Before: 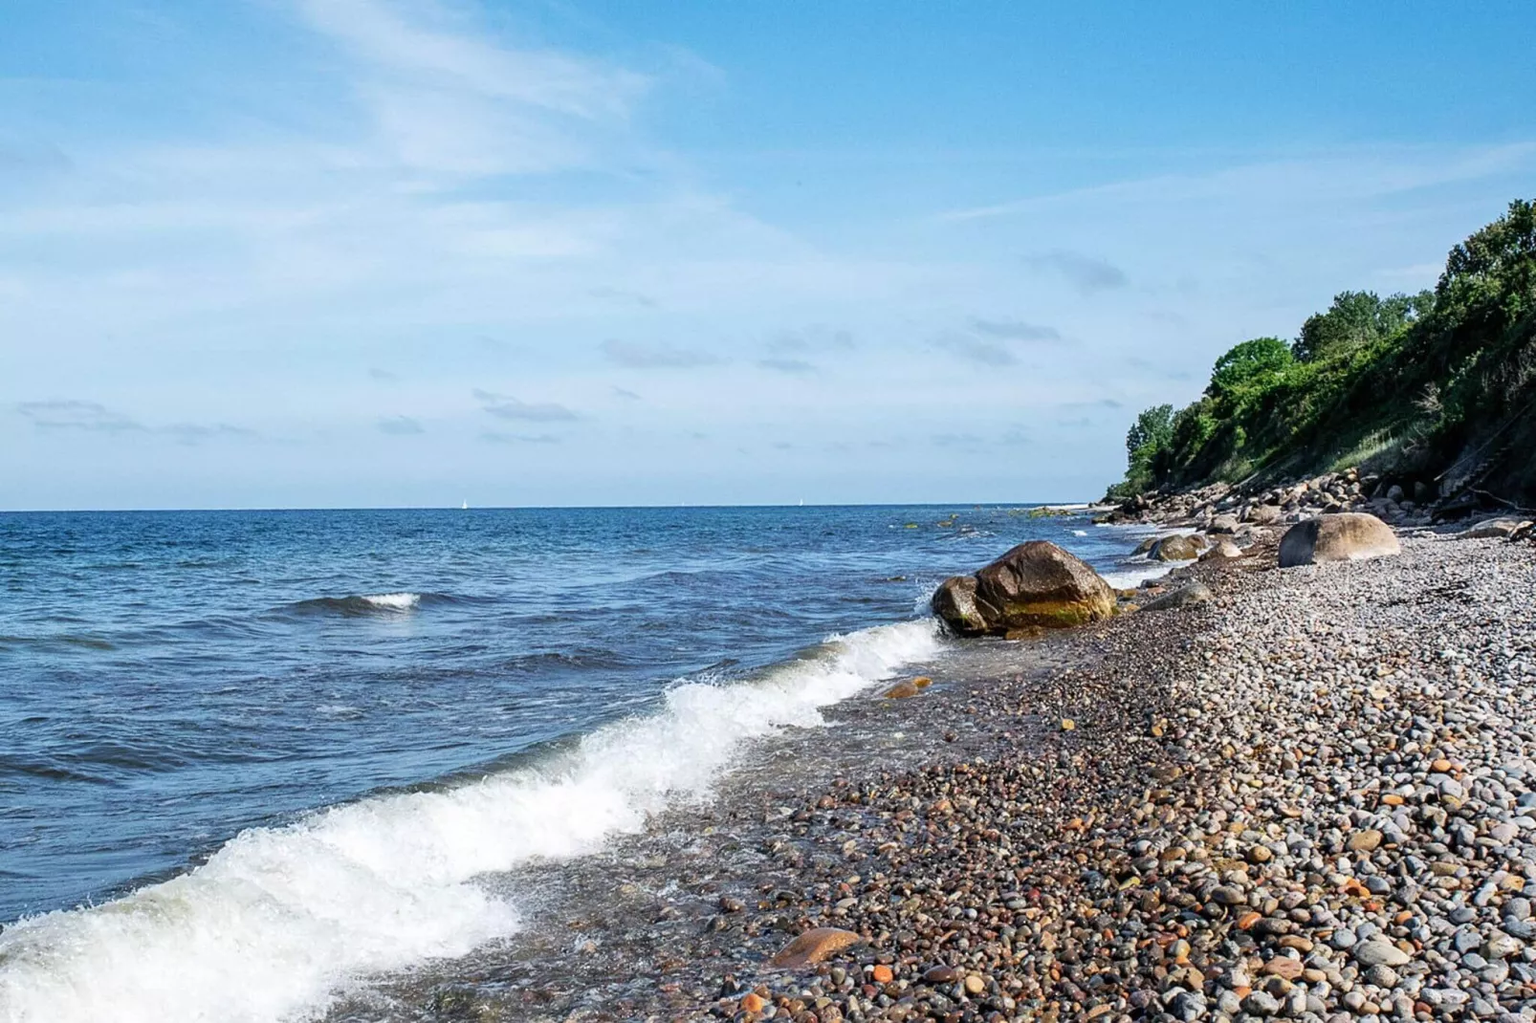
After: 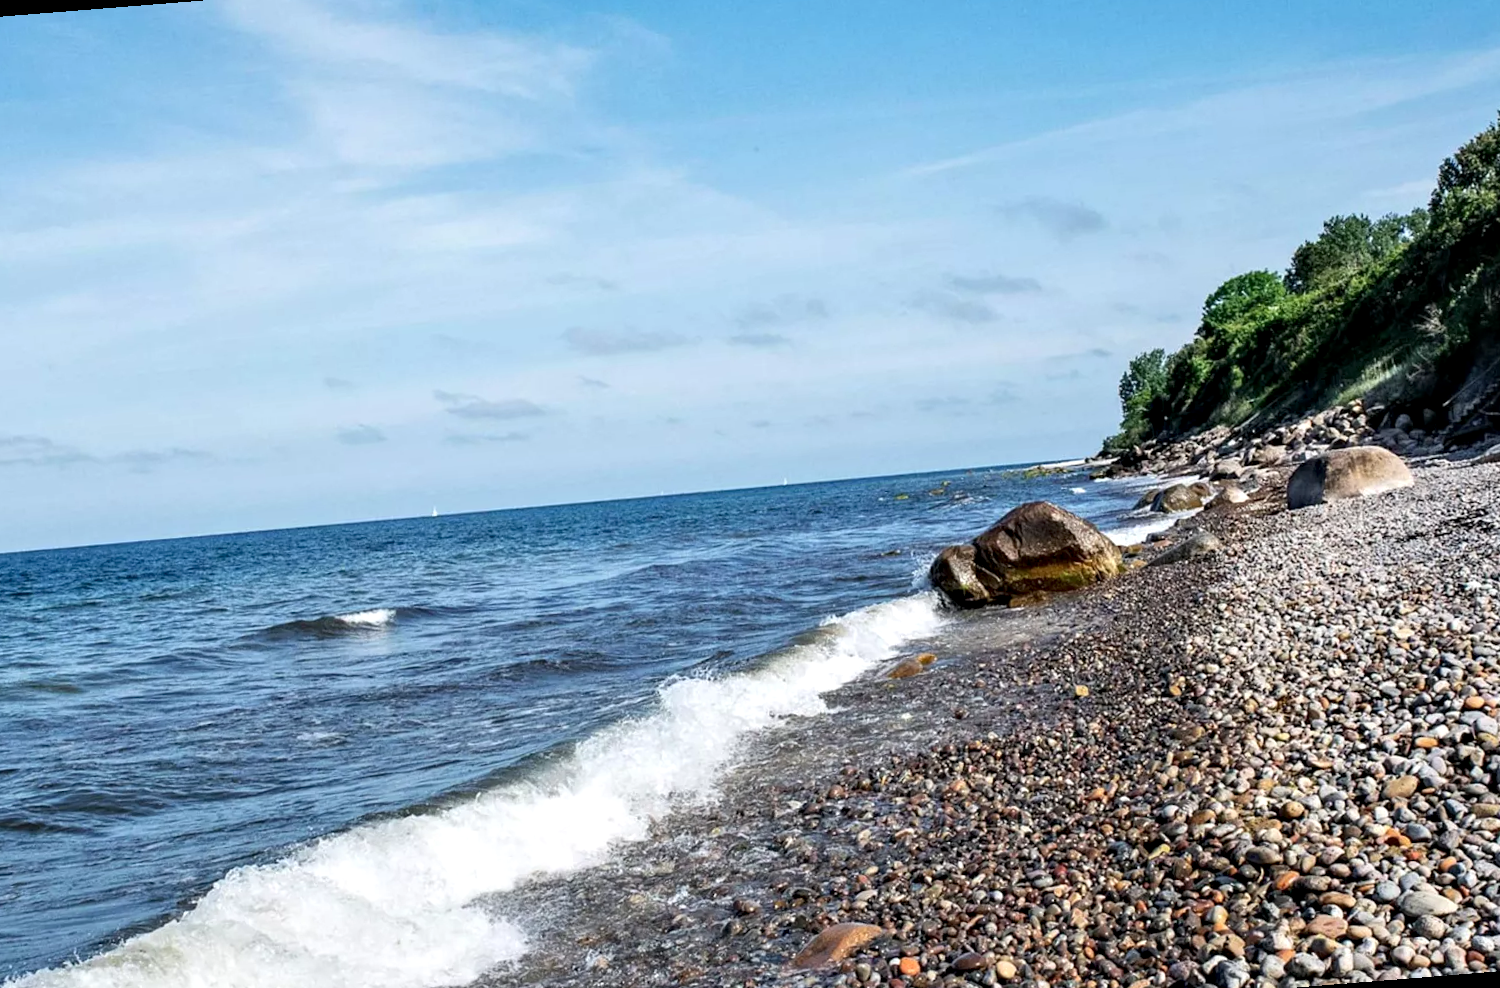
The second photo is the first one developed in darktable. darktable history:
rotate and perspective: rotation -4.57°, crop left 0.054, crop right 0.944, crop top 0.087, crop bottom 0.914
contrast equalizer: y [[0.535, 0.543, 0.548, 0.548, 0.542, 0.532], [0.5 ×6], [0.5 ×6], [0 ×6], [0 ×6]]
